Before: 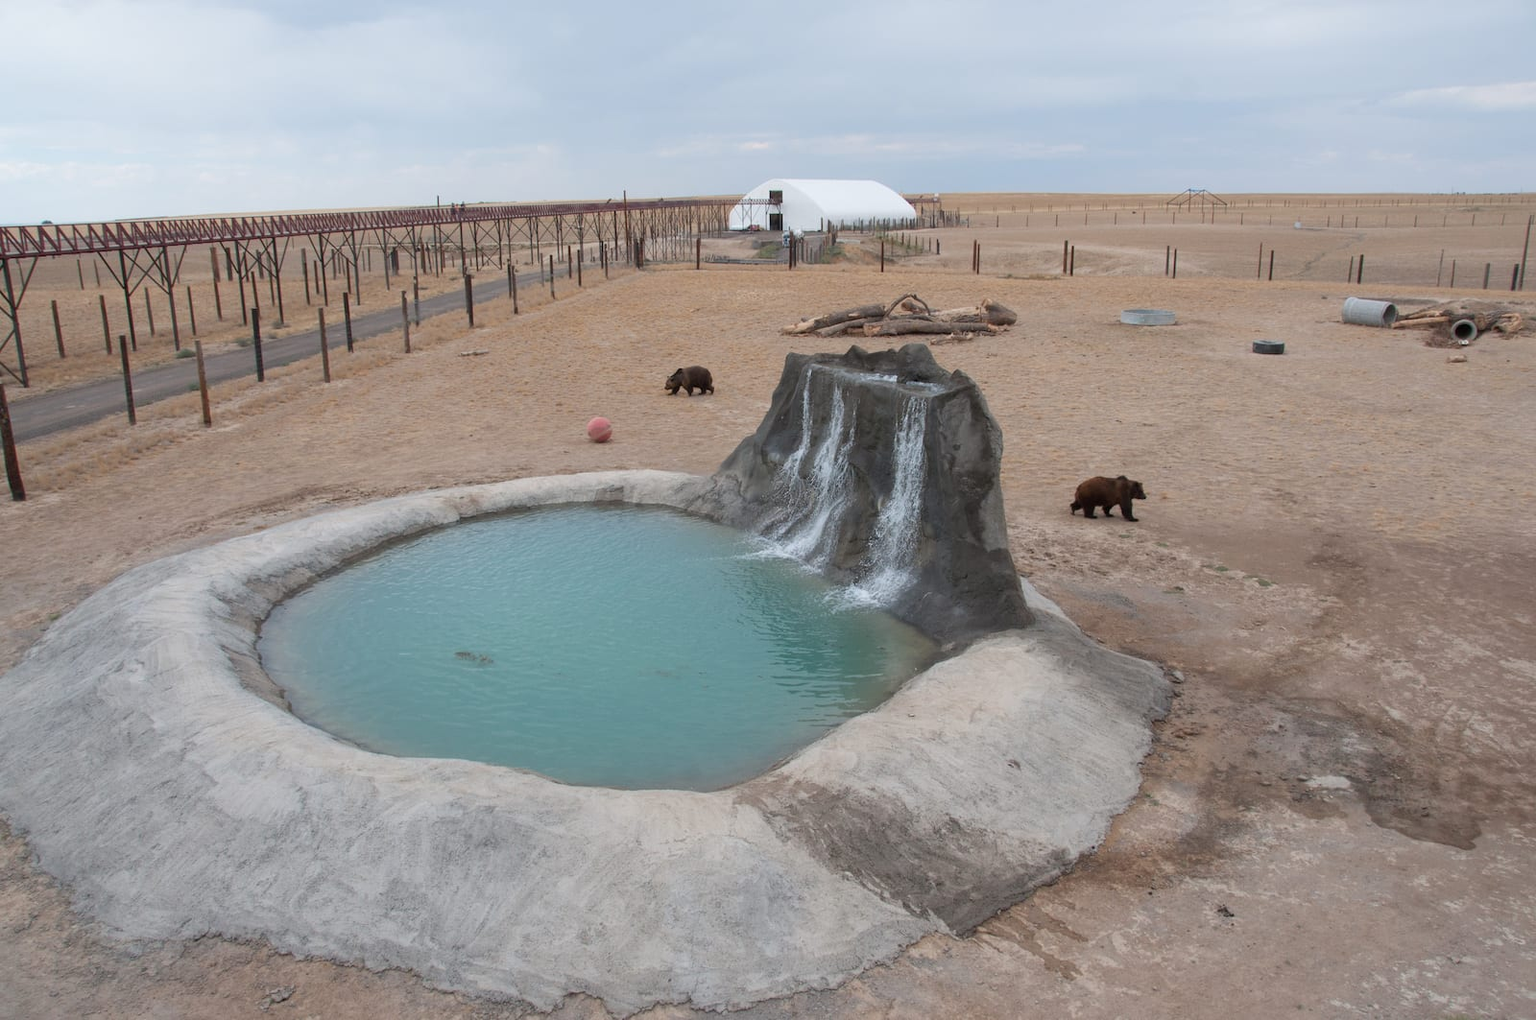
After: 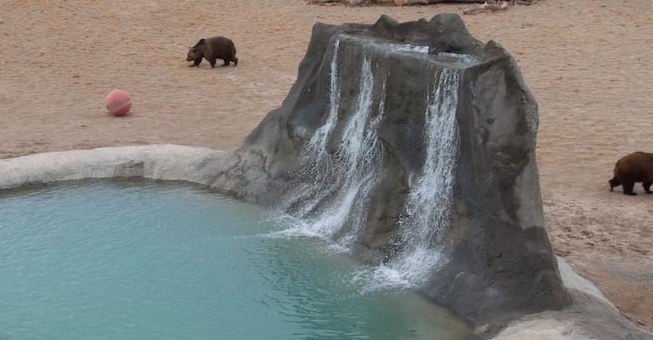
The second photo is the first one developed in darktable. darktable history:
crop: left 31.665%, top 32.54%, right 27.515%, bottom 35.408%
